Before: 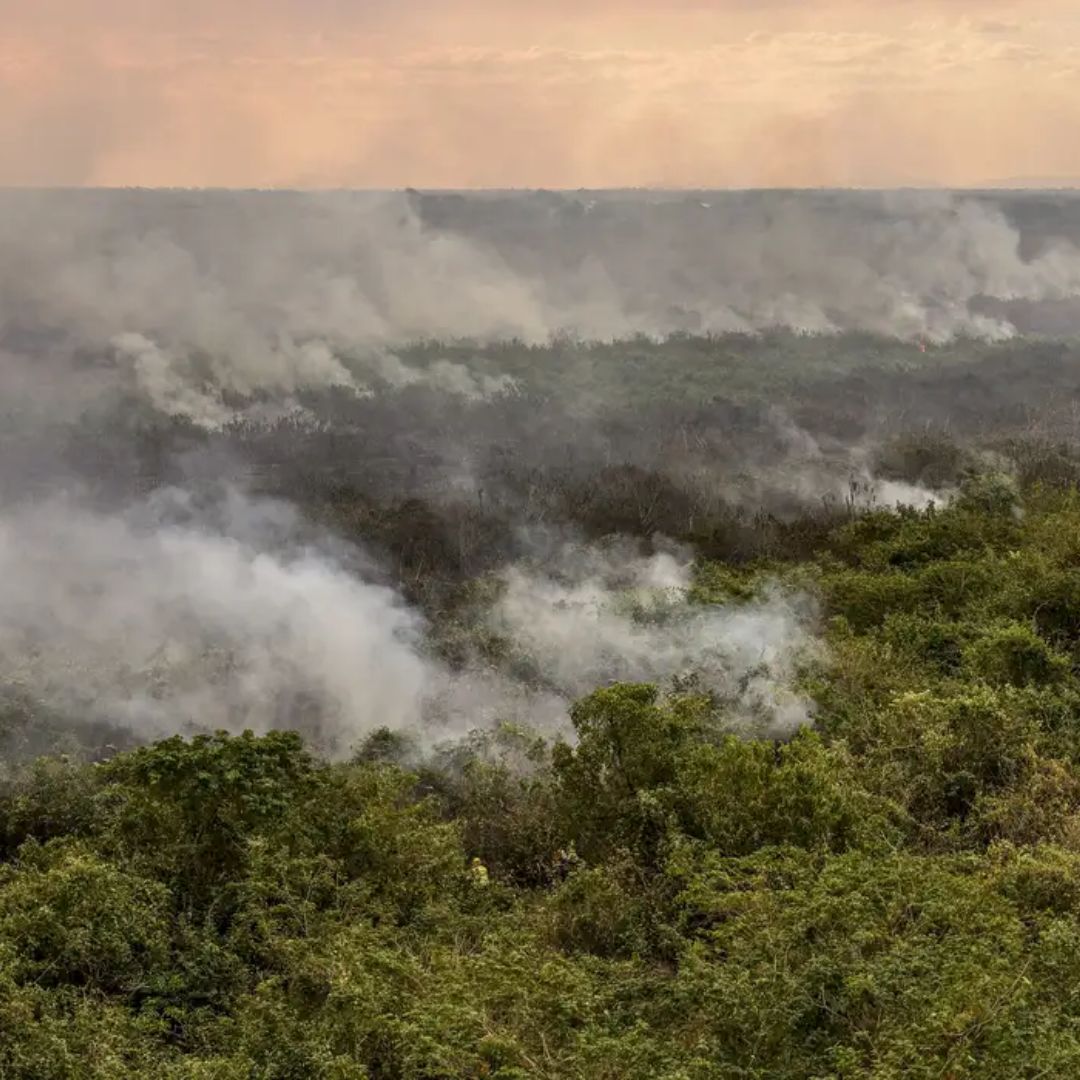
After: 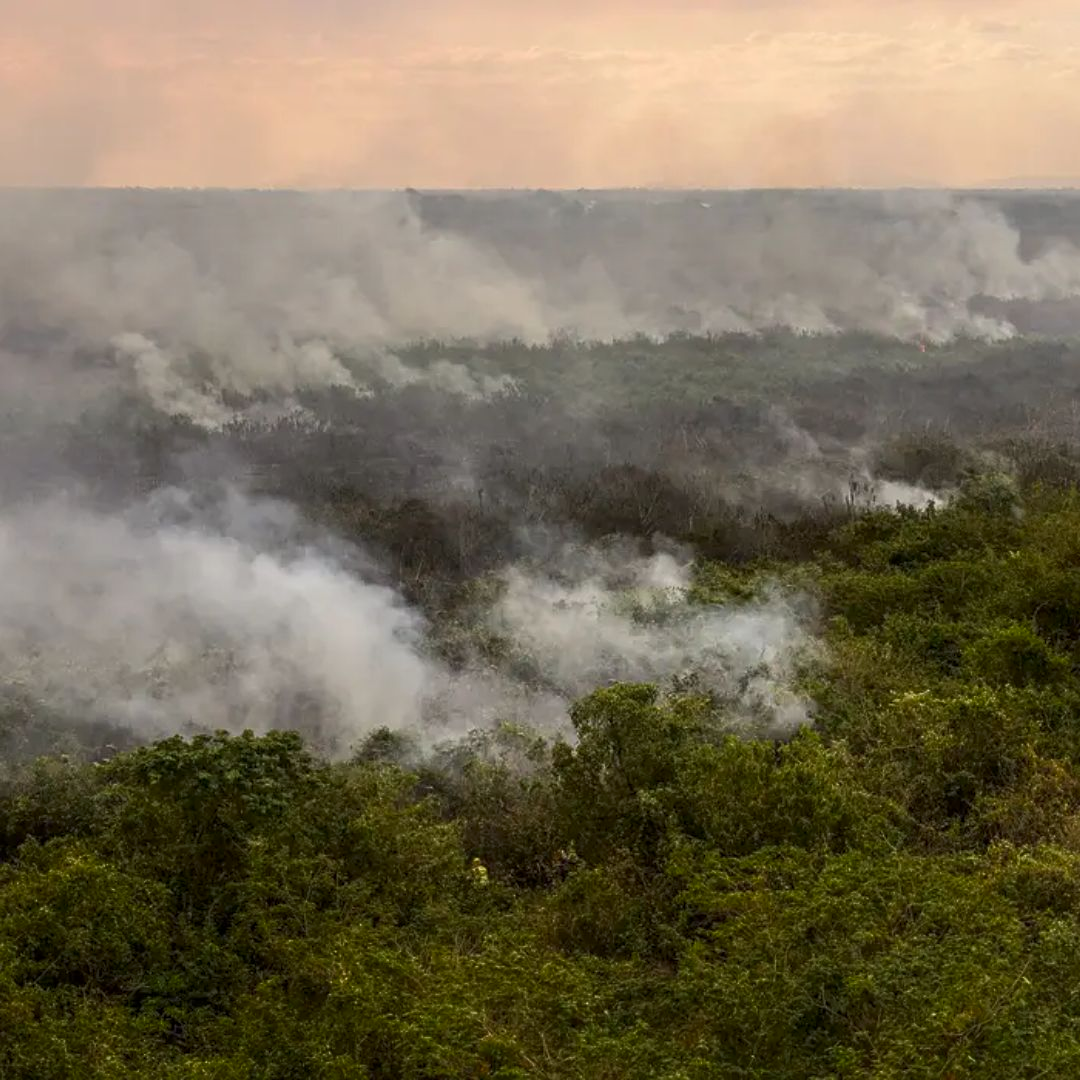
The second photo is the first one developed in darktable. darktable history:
shadows and highlights: shadows -69.64, highlights 36.52, soften with gaussian
sharpen: amount 0.21
